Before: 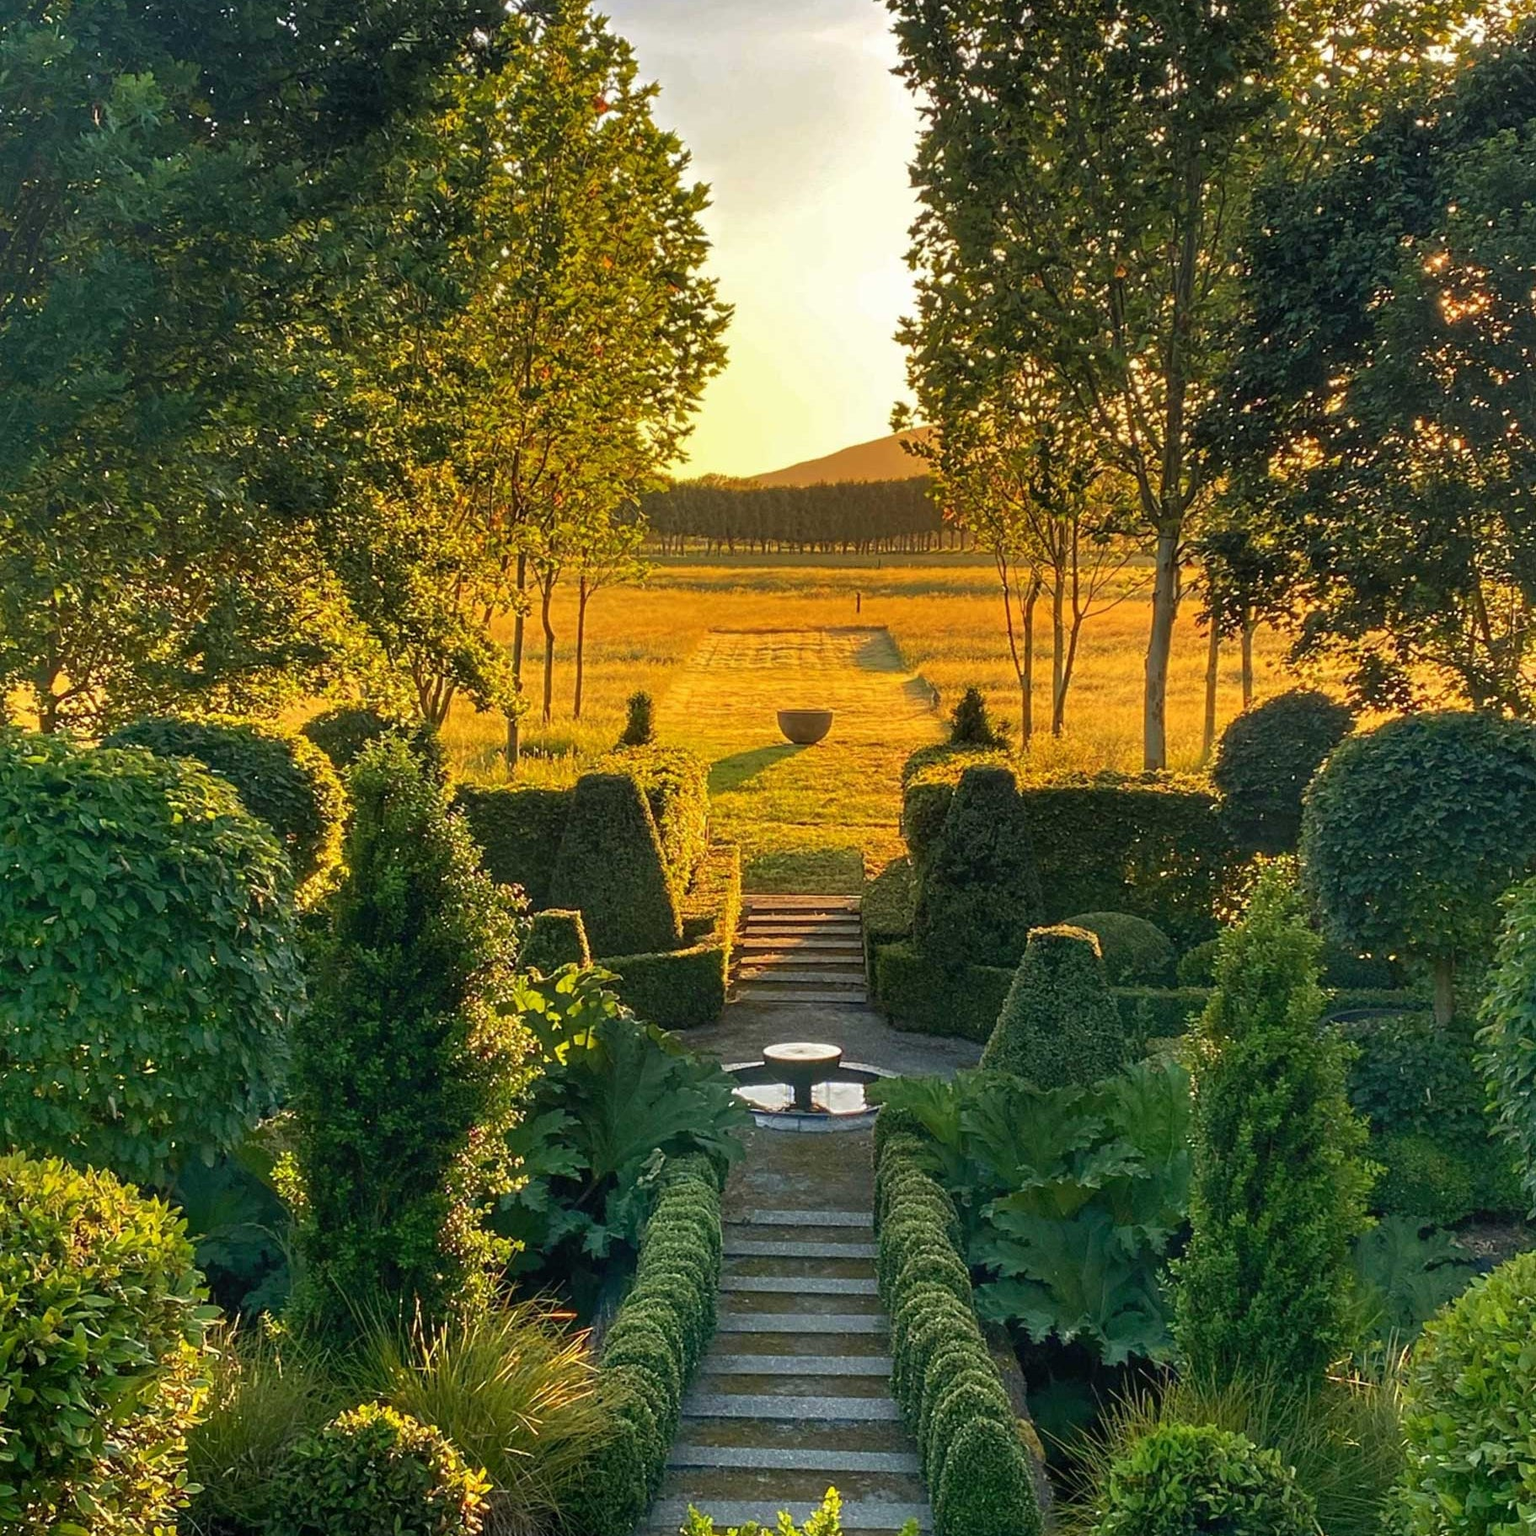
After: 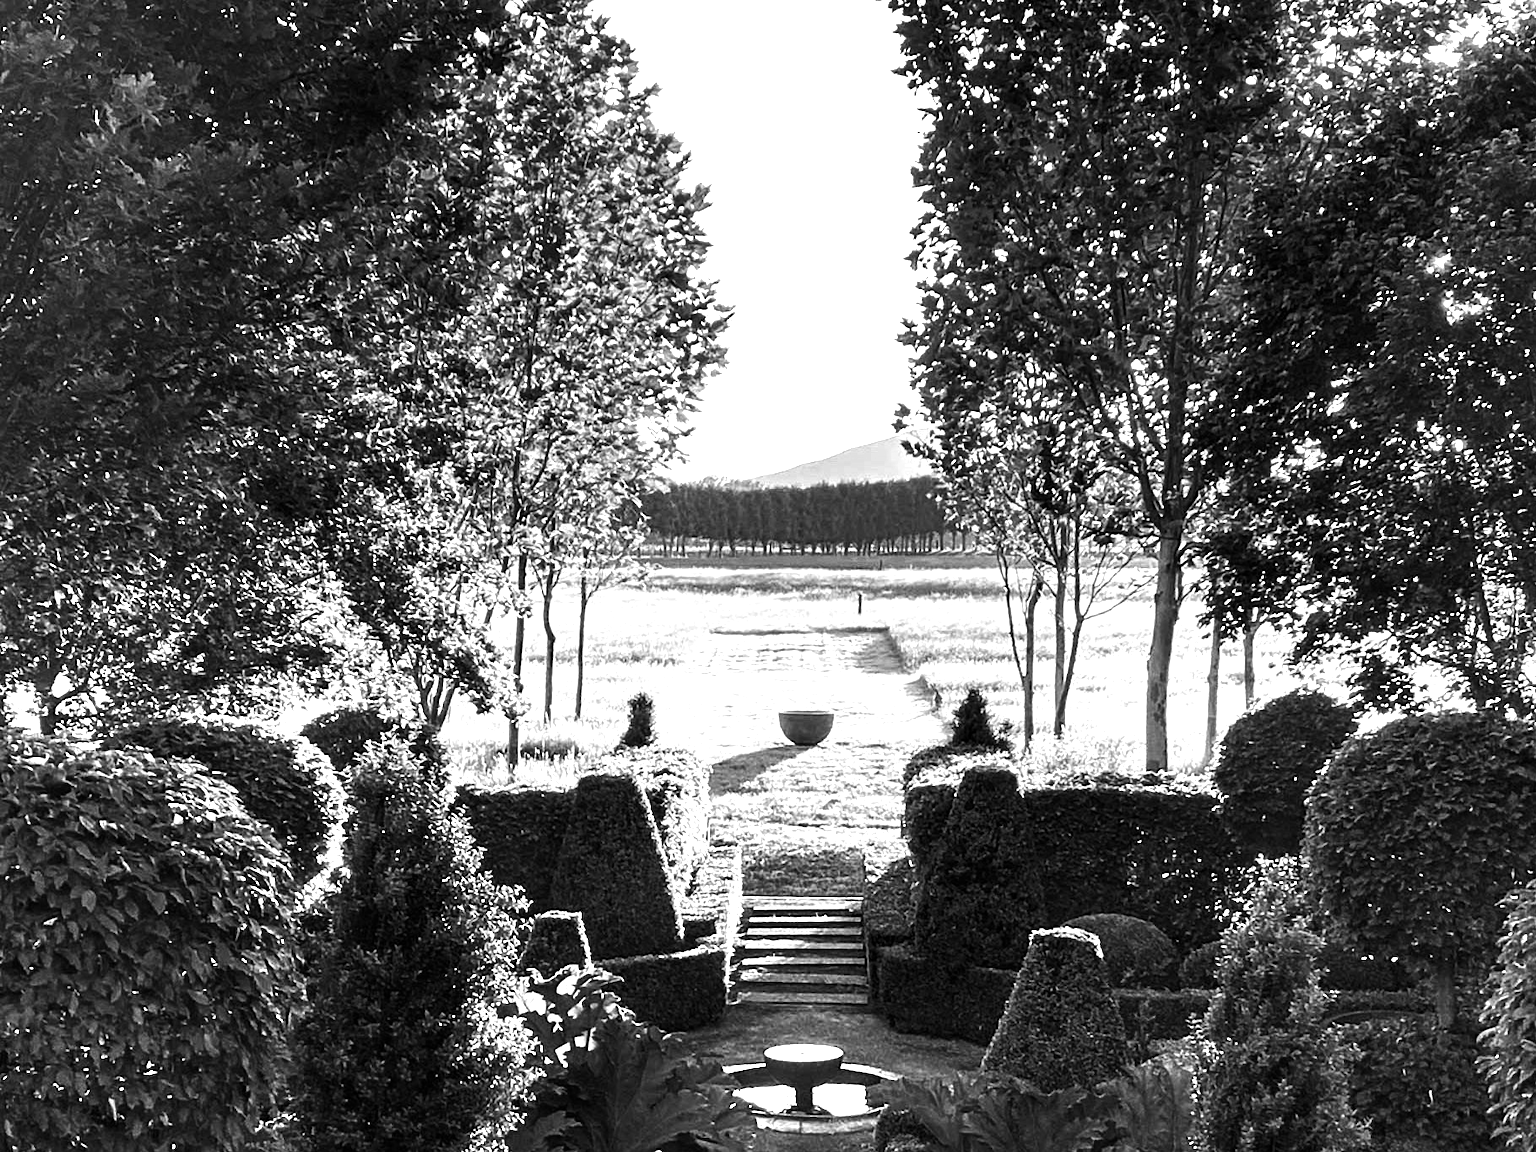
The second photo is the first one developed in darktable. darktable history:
levels: levels [0.012, 0.367, 0.697]
color calibration: output gray [0.21, 0.42, 0.37, 0], gray › normalize channels true, illuminant same as pipeline (D50), adaptation XYZ, x 0.346, y 0.359, gamut compression 0
tone equalizer: -8 EV -1.08 EV, -7 EV -1.01 EV, -6 EV -0.867 EV, -5 EV -0.578 EV, -3 EV 0.578 EV, -2 EV 0.867 EV, -1 EV 1.01 EV, +0 EV 1.08 EV, edges refinement/feathering 500, mask exposure compensation -1.57 EV, preserve details no
crop: bottom 24.967%
